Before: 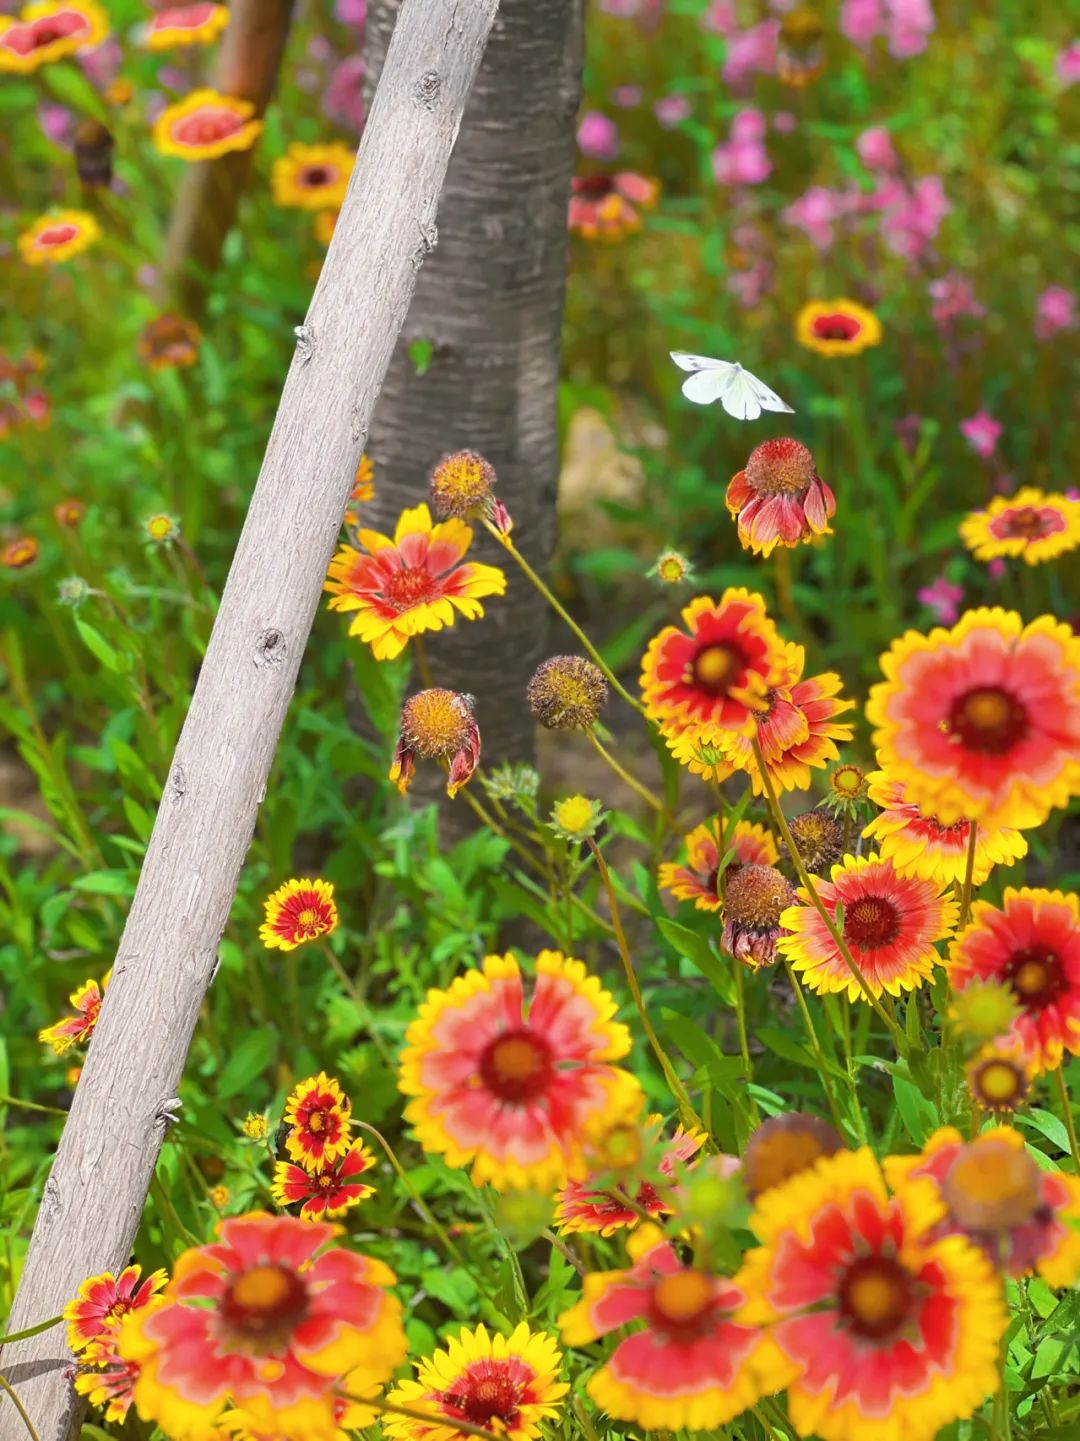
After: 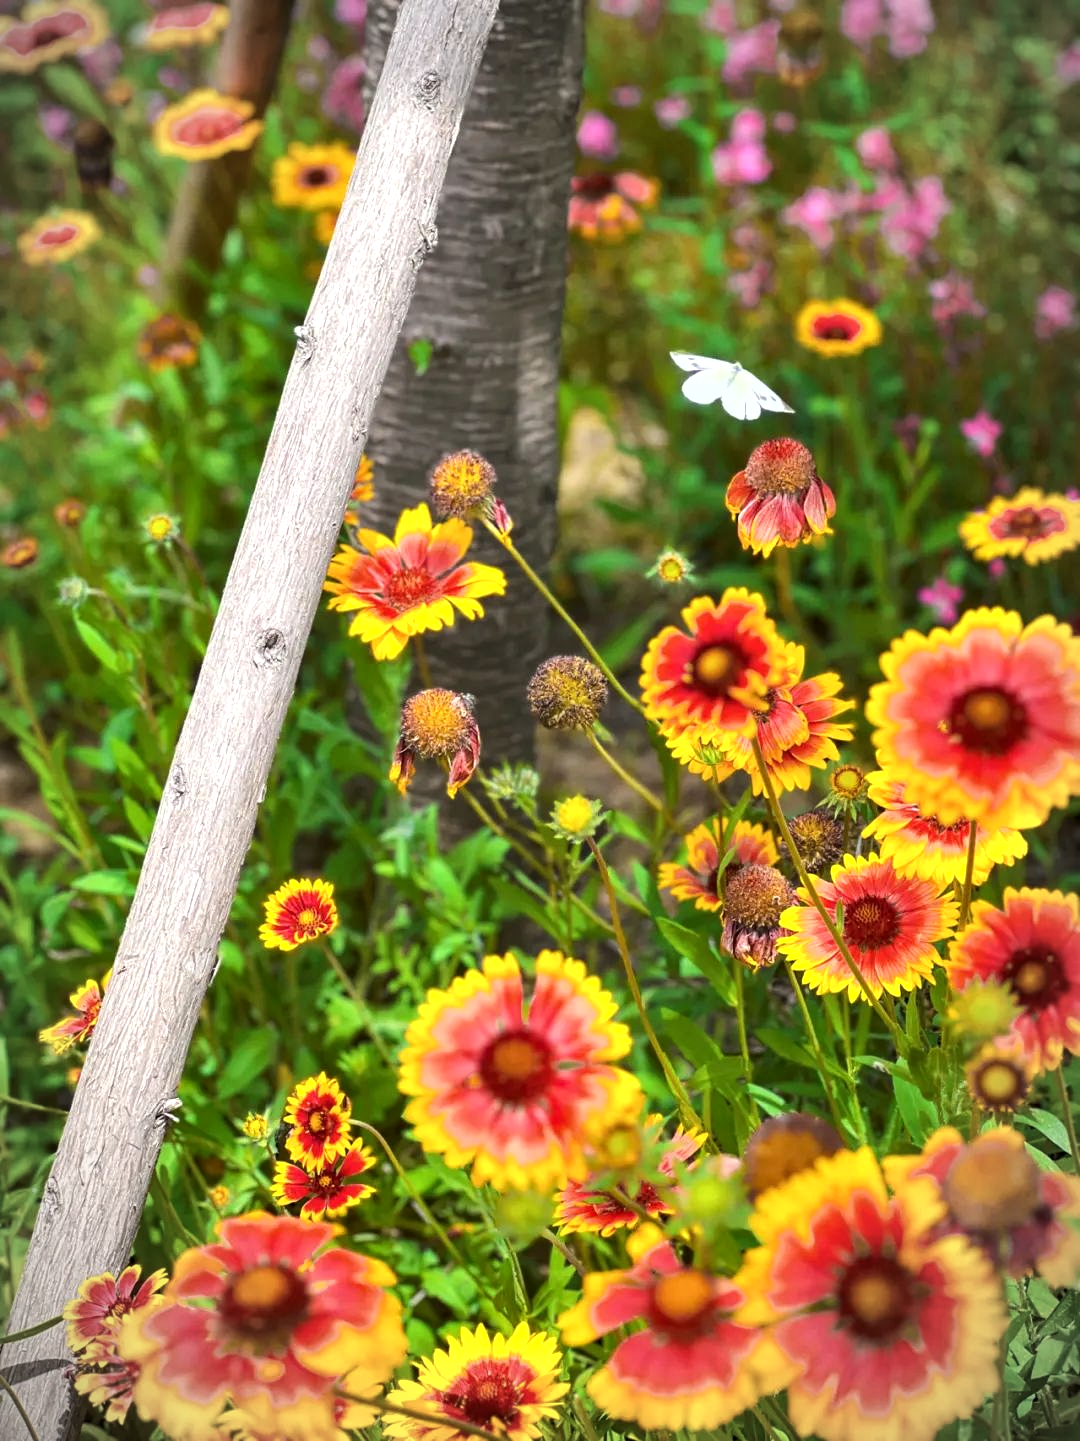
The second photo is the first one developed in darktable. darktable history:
tone equalizer: -8 EV -0.417 EV, -7 EV -0.389 EV, -6 EV -0.333 EV, -5 EV -0.222 EV, -3 EV 0.222 EV, -2 EV 0.333 EV, -1 EV 0.389 EV, +0 EV 0.417 EV, edges refinement/feathering 500, mask exposure compensation -1.57 EV, preserve details no
local contrast: highlights 100%, shadows 100%, detail 131%, midtone range 0.2
shadows and highlights: highlights color adjustment 0%, low approximation 0.01, soften with gaussian
vignetting: fall-off start 87%, automatic ratio true
